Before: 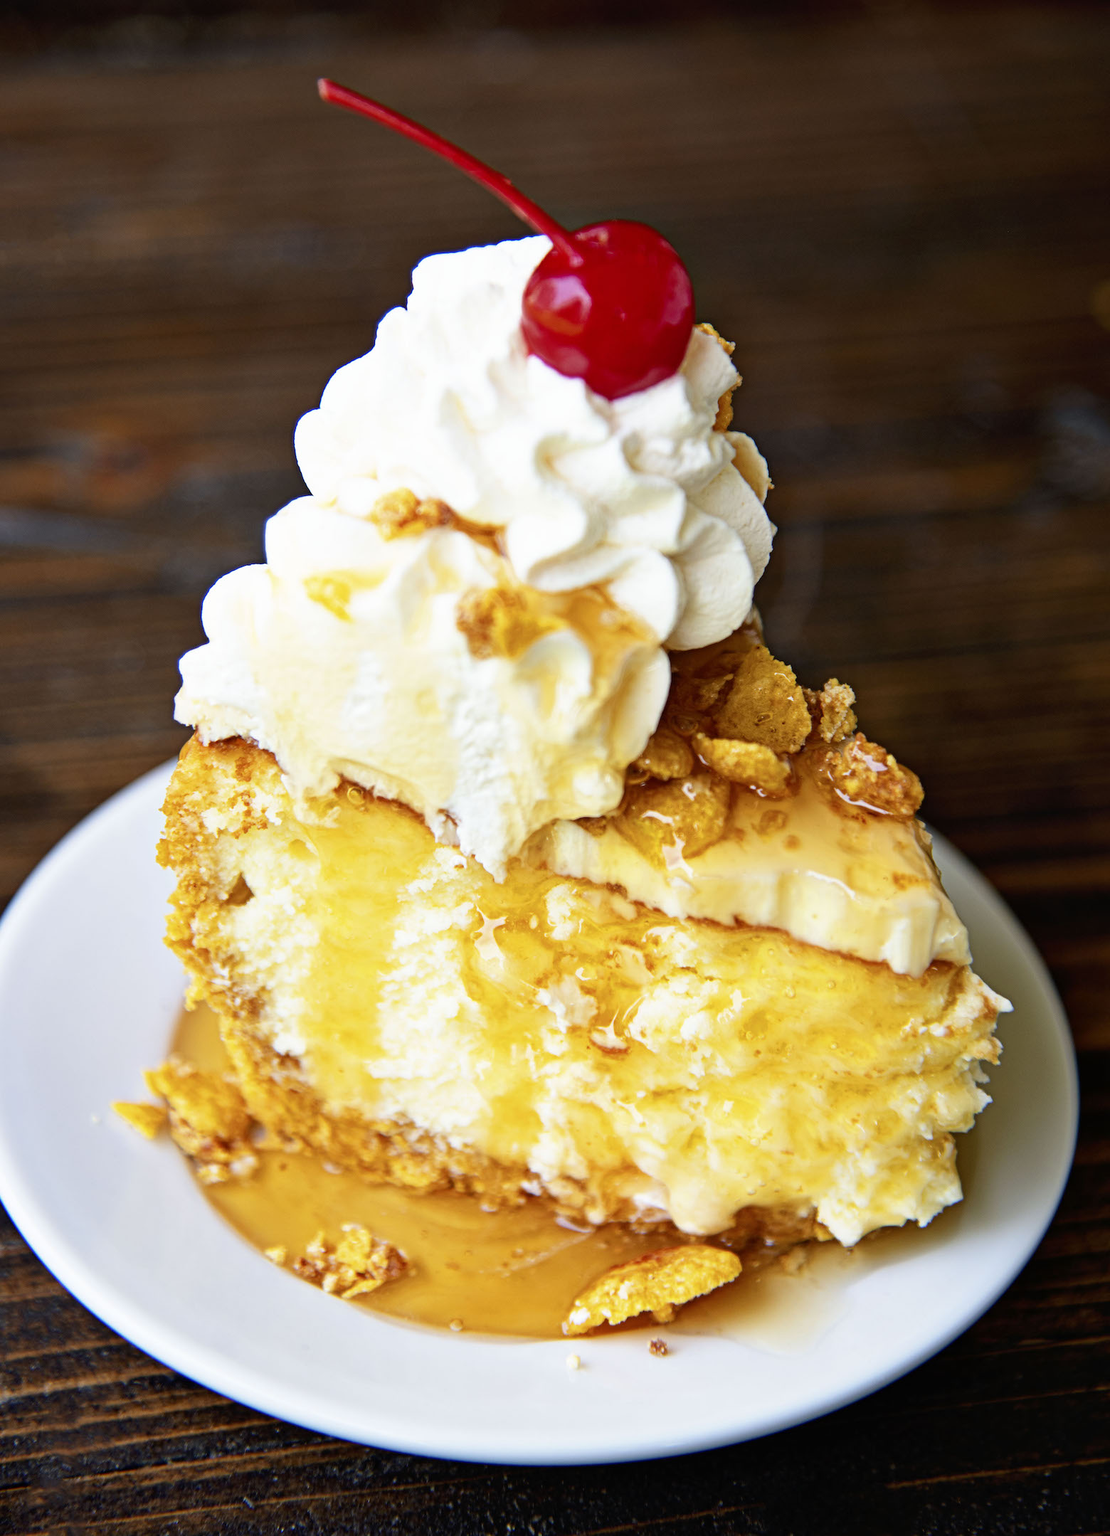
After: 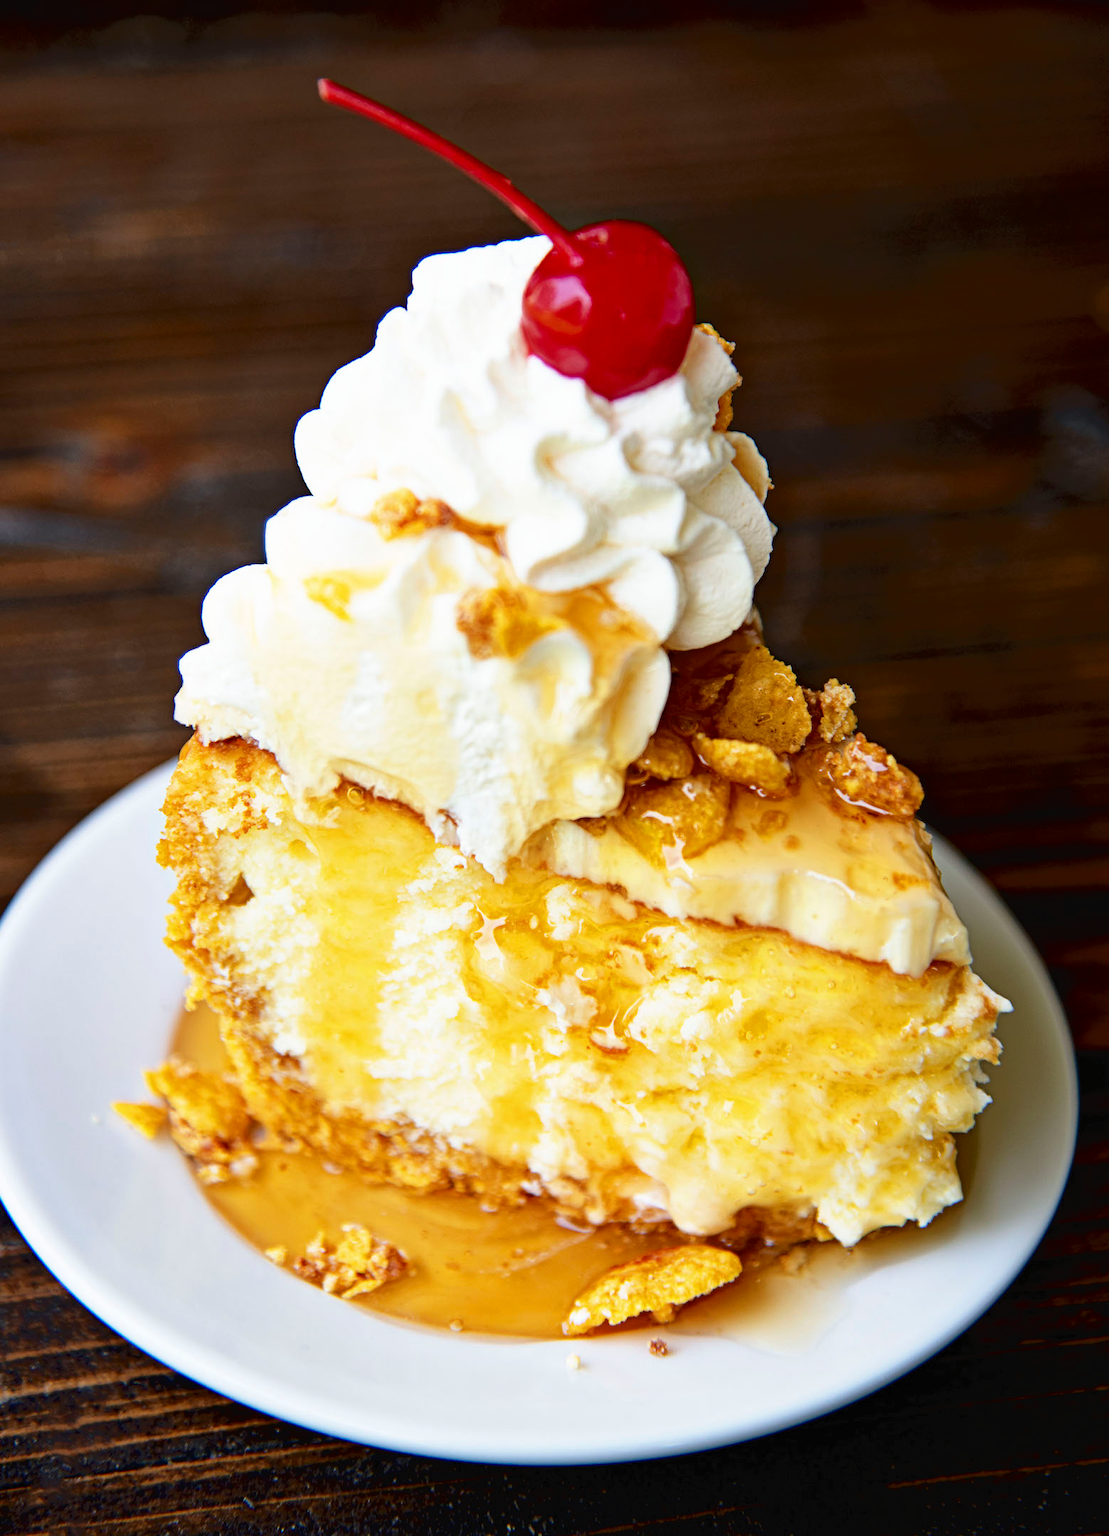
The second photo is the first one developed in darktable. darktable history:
tone curve: curves: ch0 [(0, 0) (0.003, 0.026) (0.011, 0.024) (0.025, 0.022) (0.044, 0.031) (0.069, 0.067) (0.1, 0.094) (0.136, 0.102) (0.177, 0.14) (0.224, 0.189) (0.277, 0.238) (0.335, 0.325) (0.399, 0.379) (0.468, 0.453) (0.543, 0.528) (0.623, 0.609) (0.709, 0.695) (0.801, 0.793) (0.898, 0.898) (1, 1)], color space Lab, independent channels, preserve colors none
